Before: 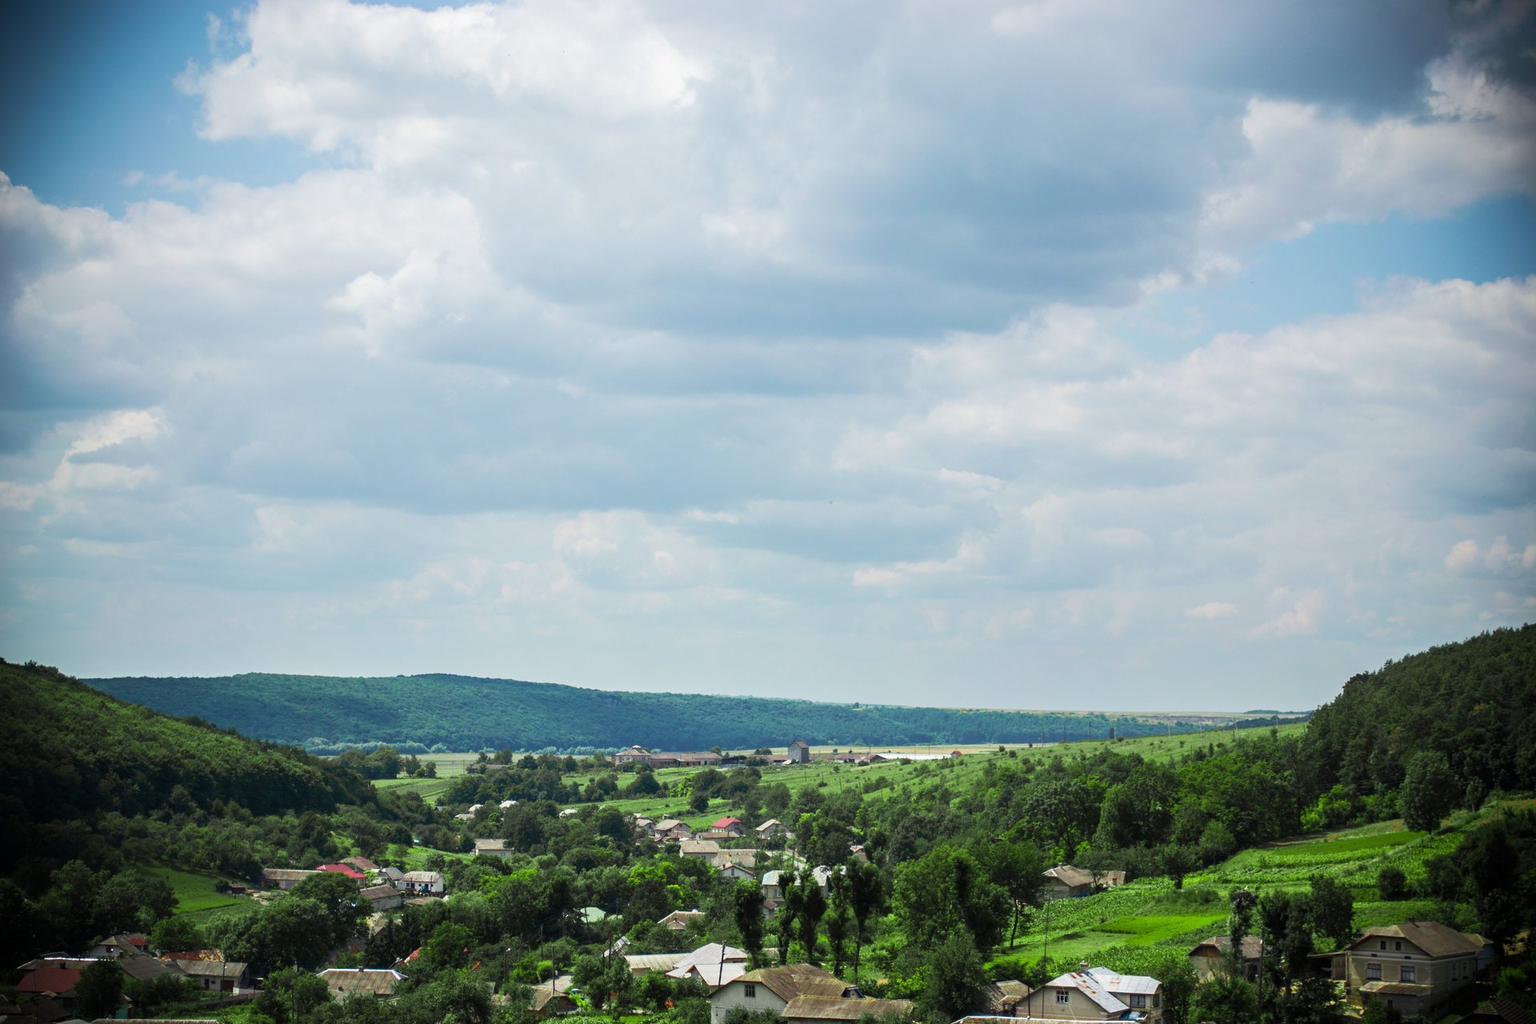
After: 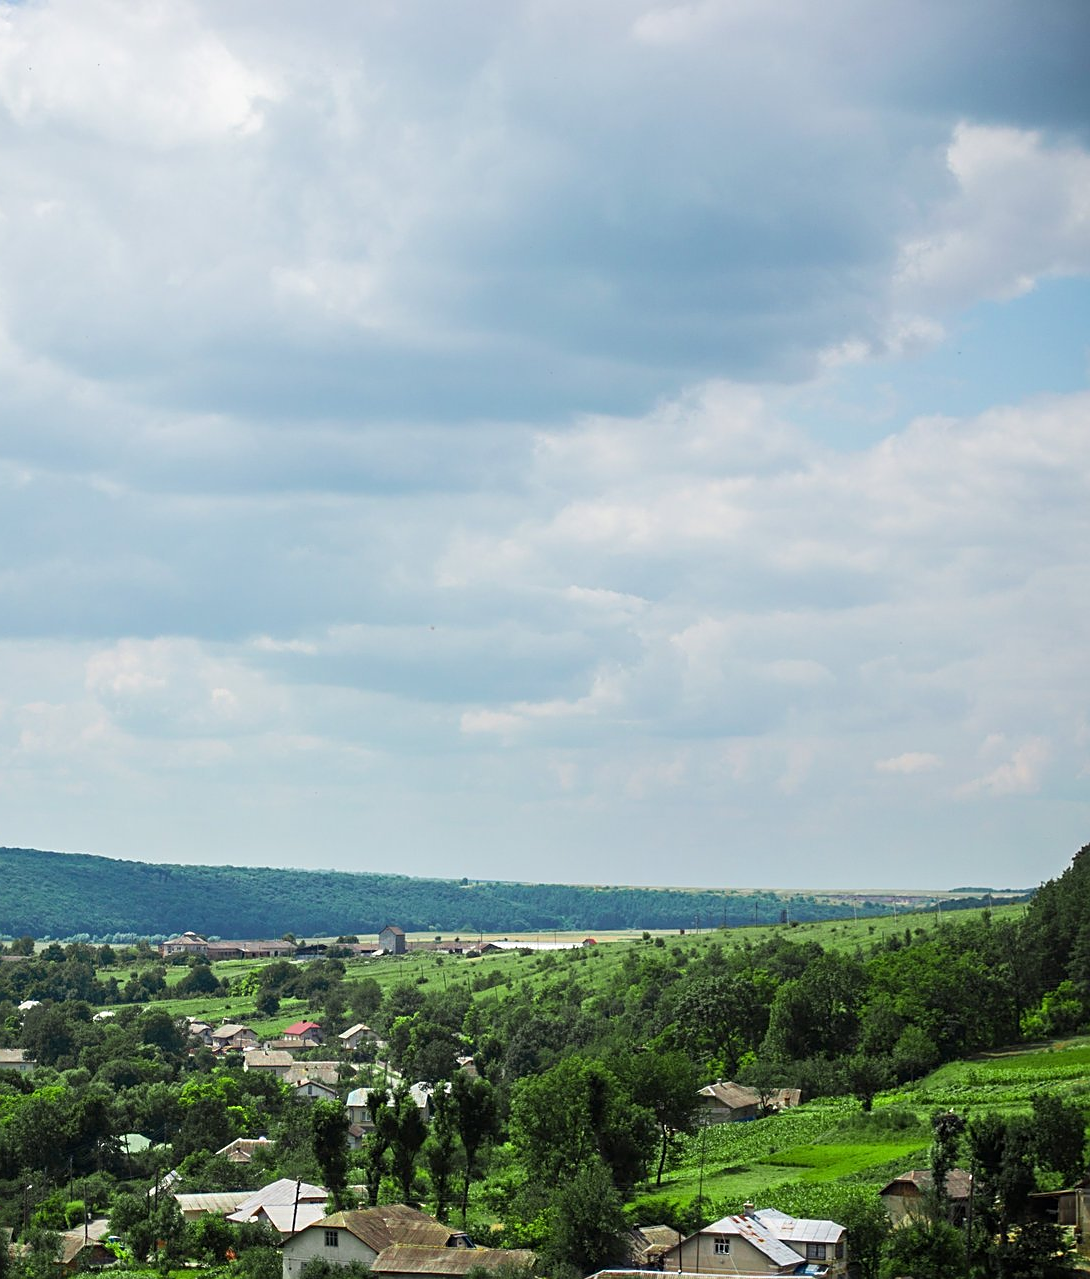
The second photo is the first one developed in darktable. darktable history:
sharpen: amount 0.499
crop: left 31.568%, top 0.025%, right 11.655%
